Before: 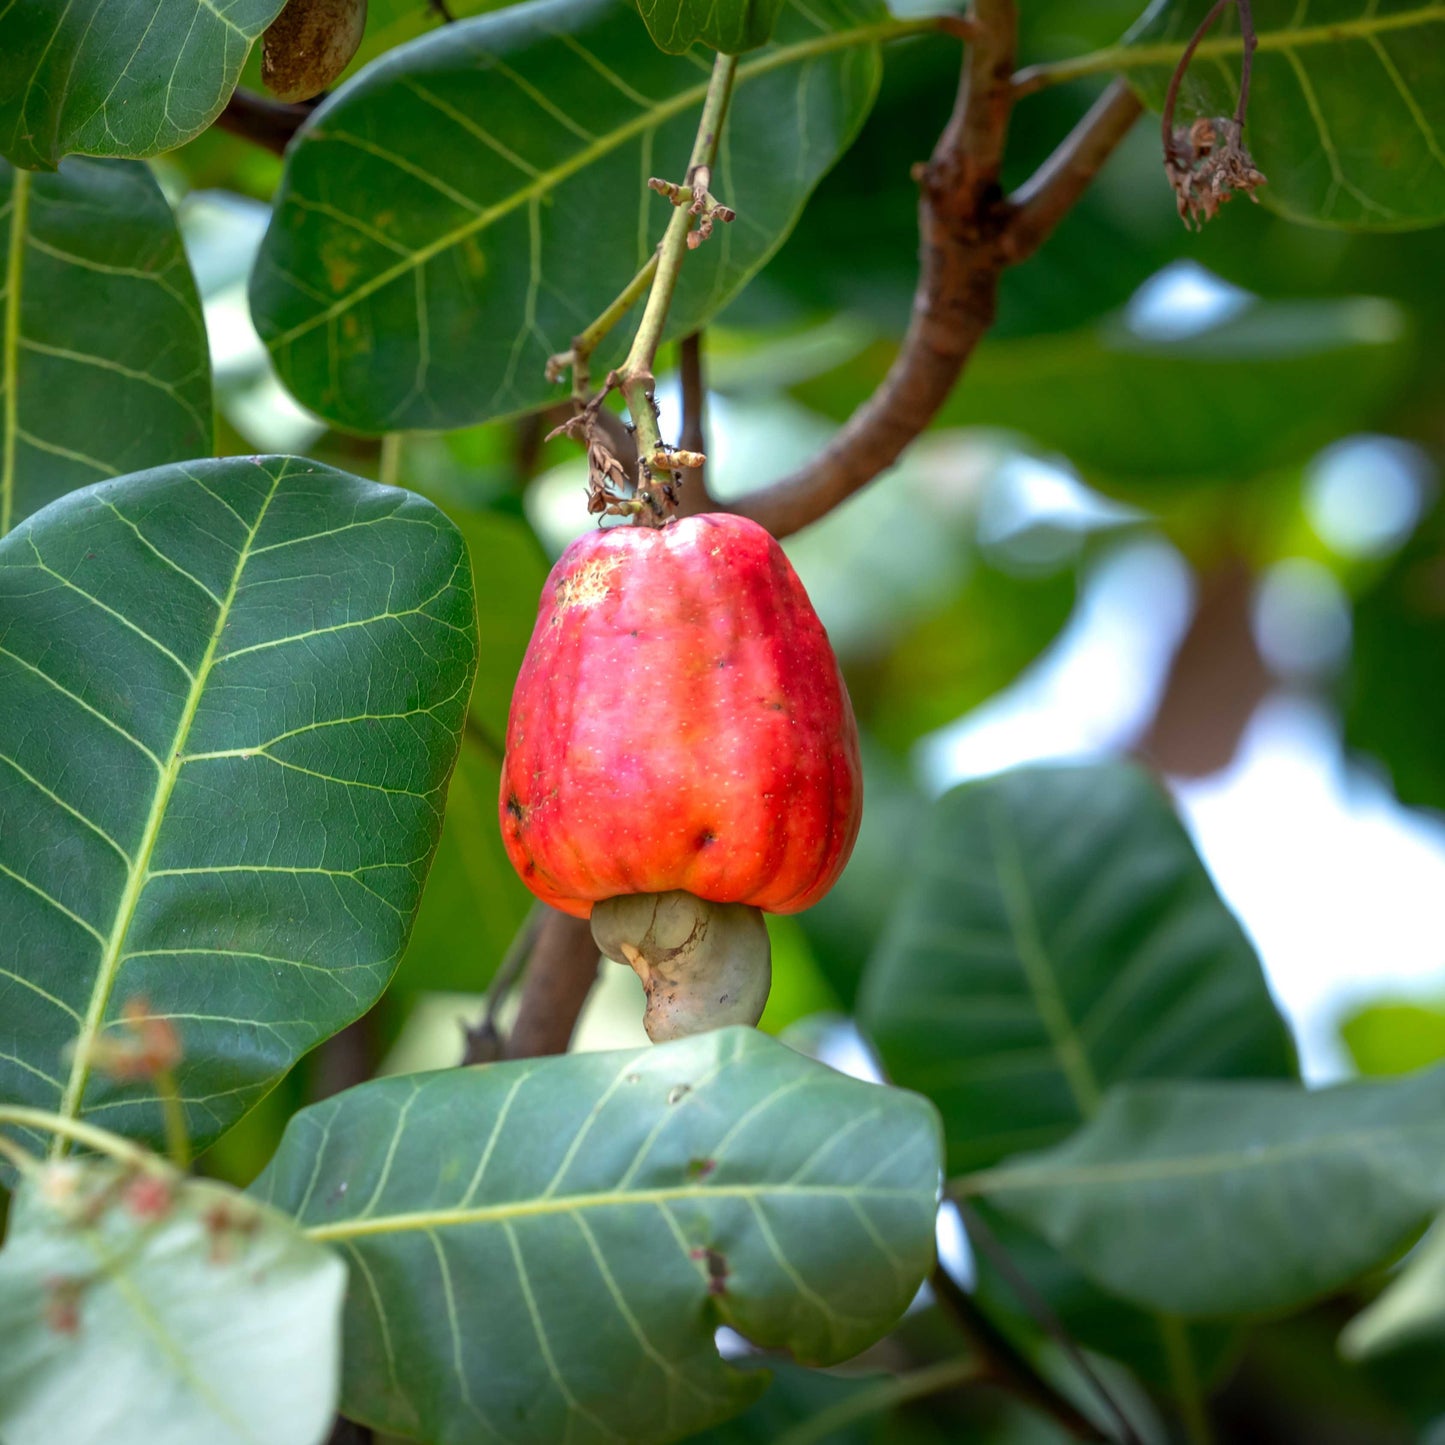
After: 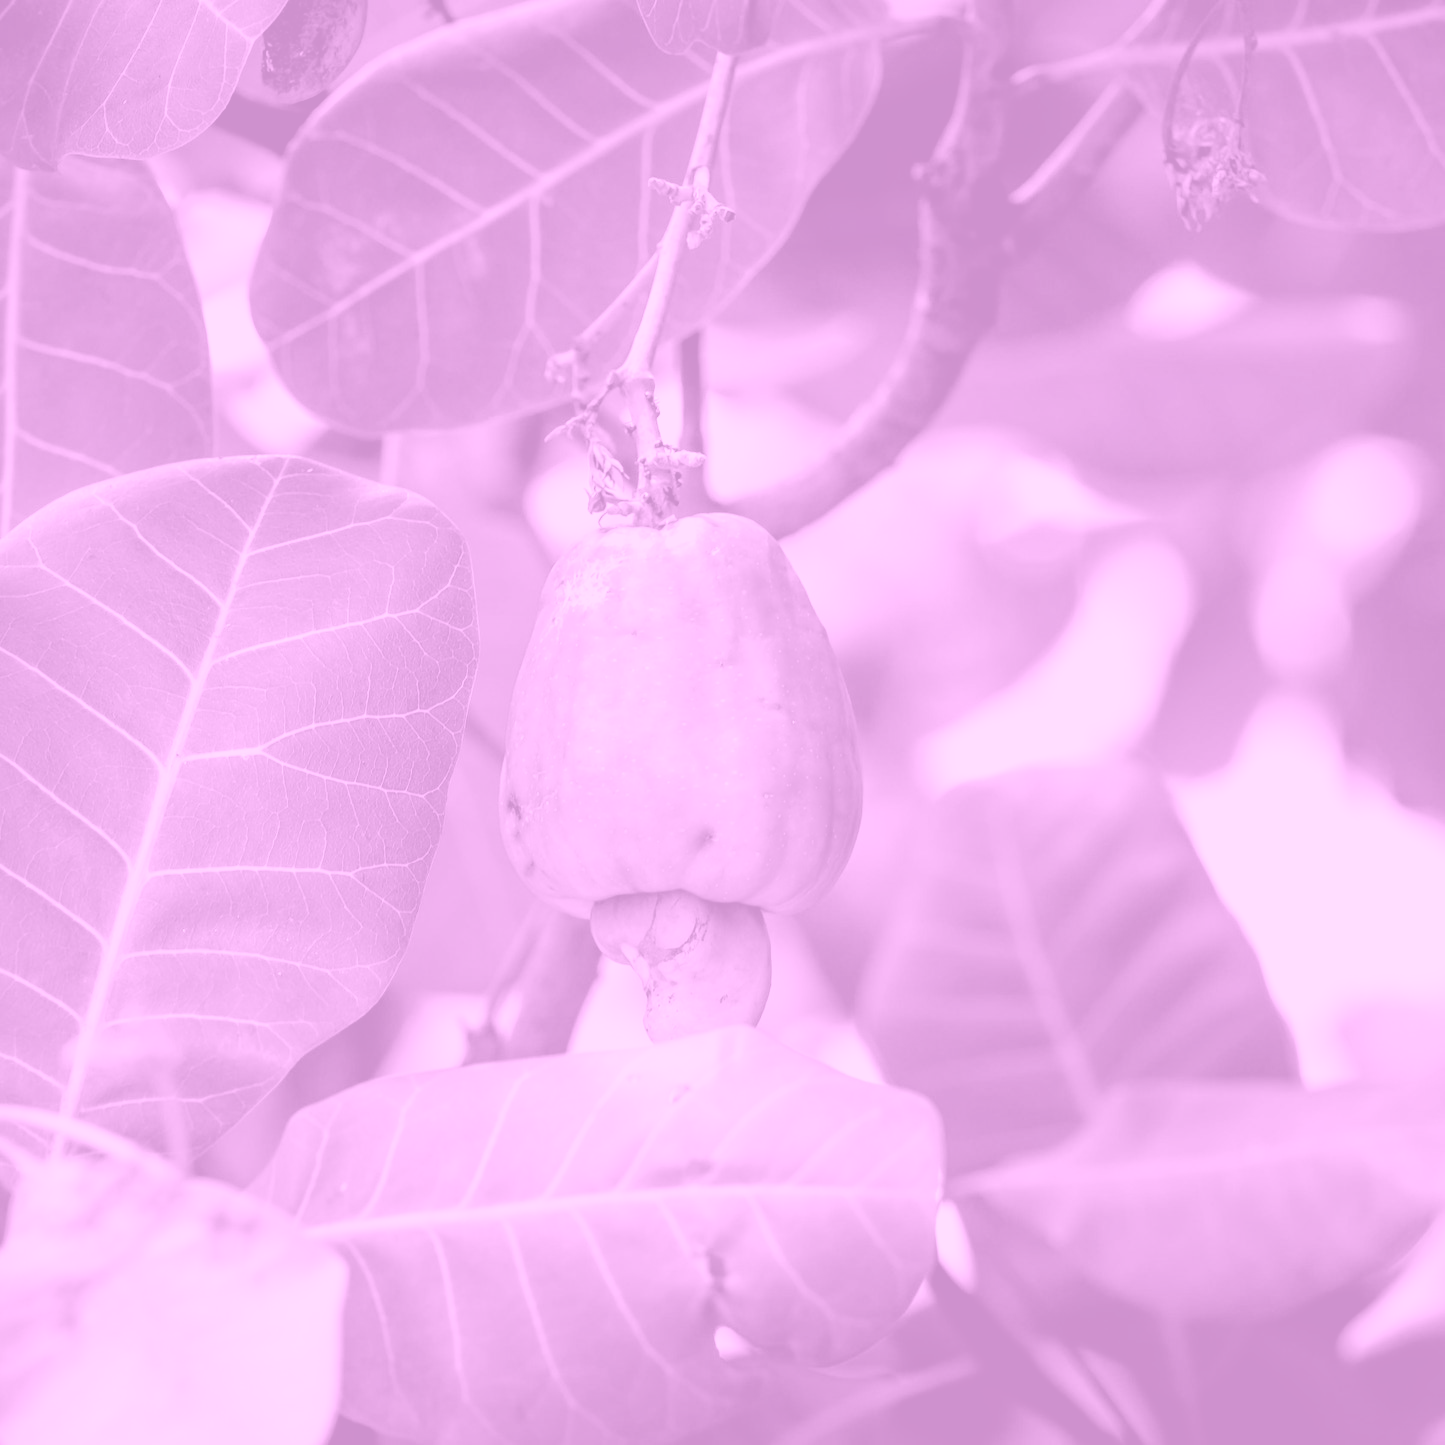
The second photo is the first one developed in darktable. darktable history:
filmic rgb: black relative exposure -5 EV, white relative exposure 3.5 EV, hardness 3.19, contrast 1.2, highlights saturation mix -50%
colorize: hue 331.2°, saturation 69%, source mix 30.28%, lightness 69.02%, version 1
